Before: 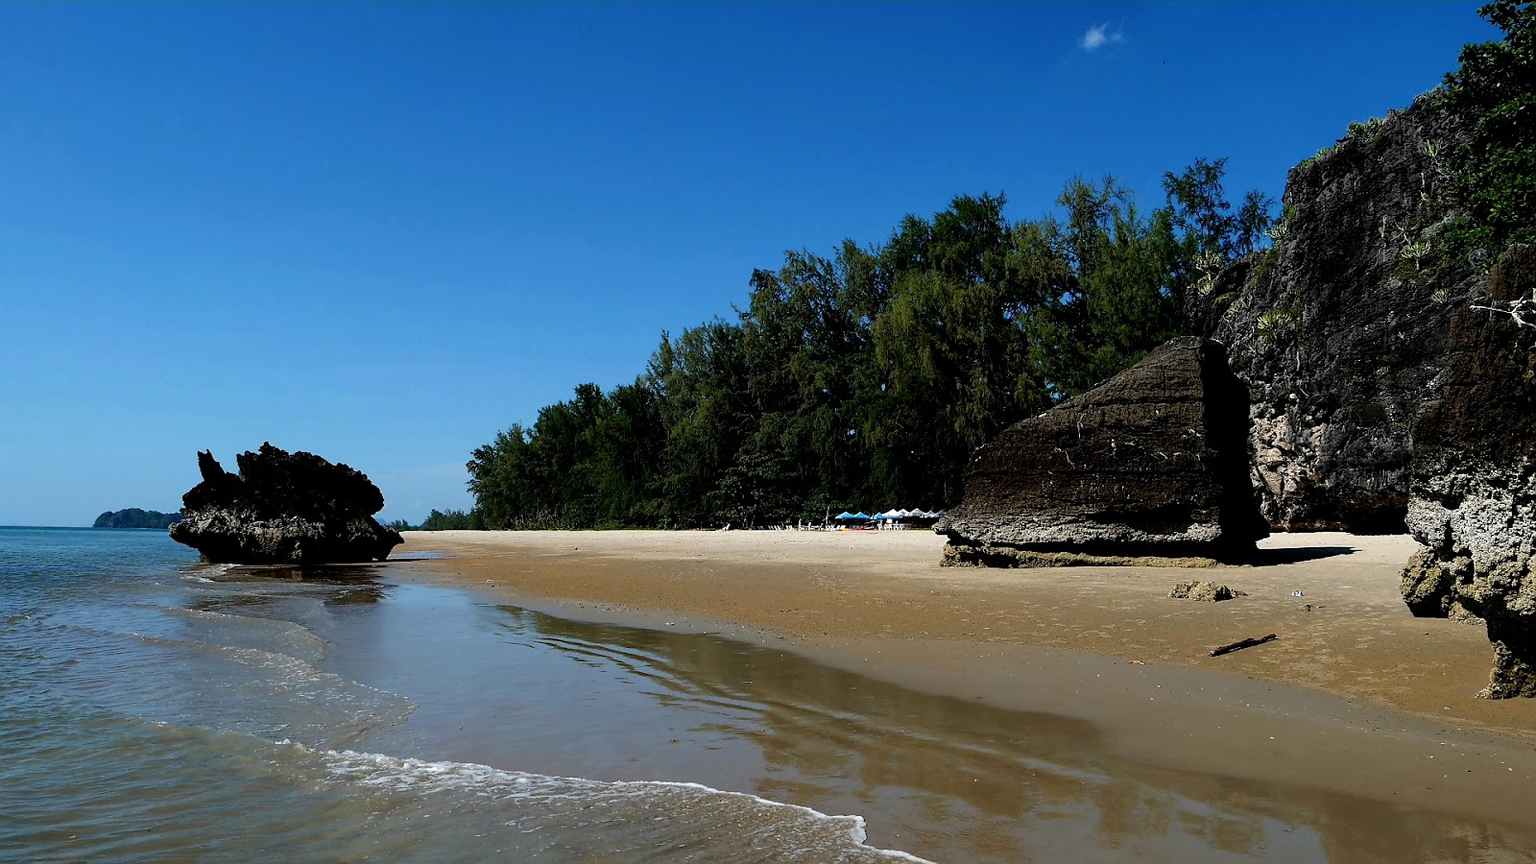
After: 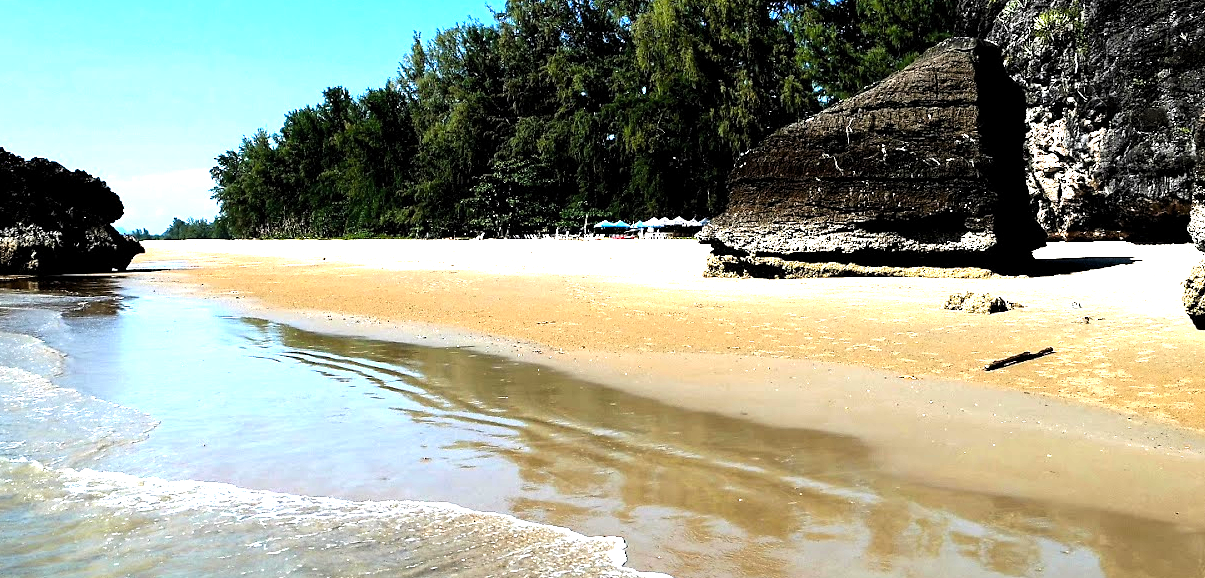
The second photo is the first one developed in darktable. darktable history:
crop and rotate: left 17.274%, top 34.783%, right 7.402%, bottom 0.984%
sharpen: radius 2.868, amount 0.852, threshold 47.303
exposure: black level correction 0, exposure 0.866 EV, compensate highlight preservation false
levels: levels [0.012, 0.367, 0.697]
